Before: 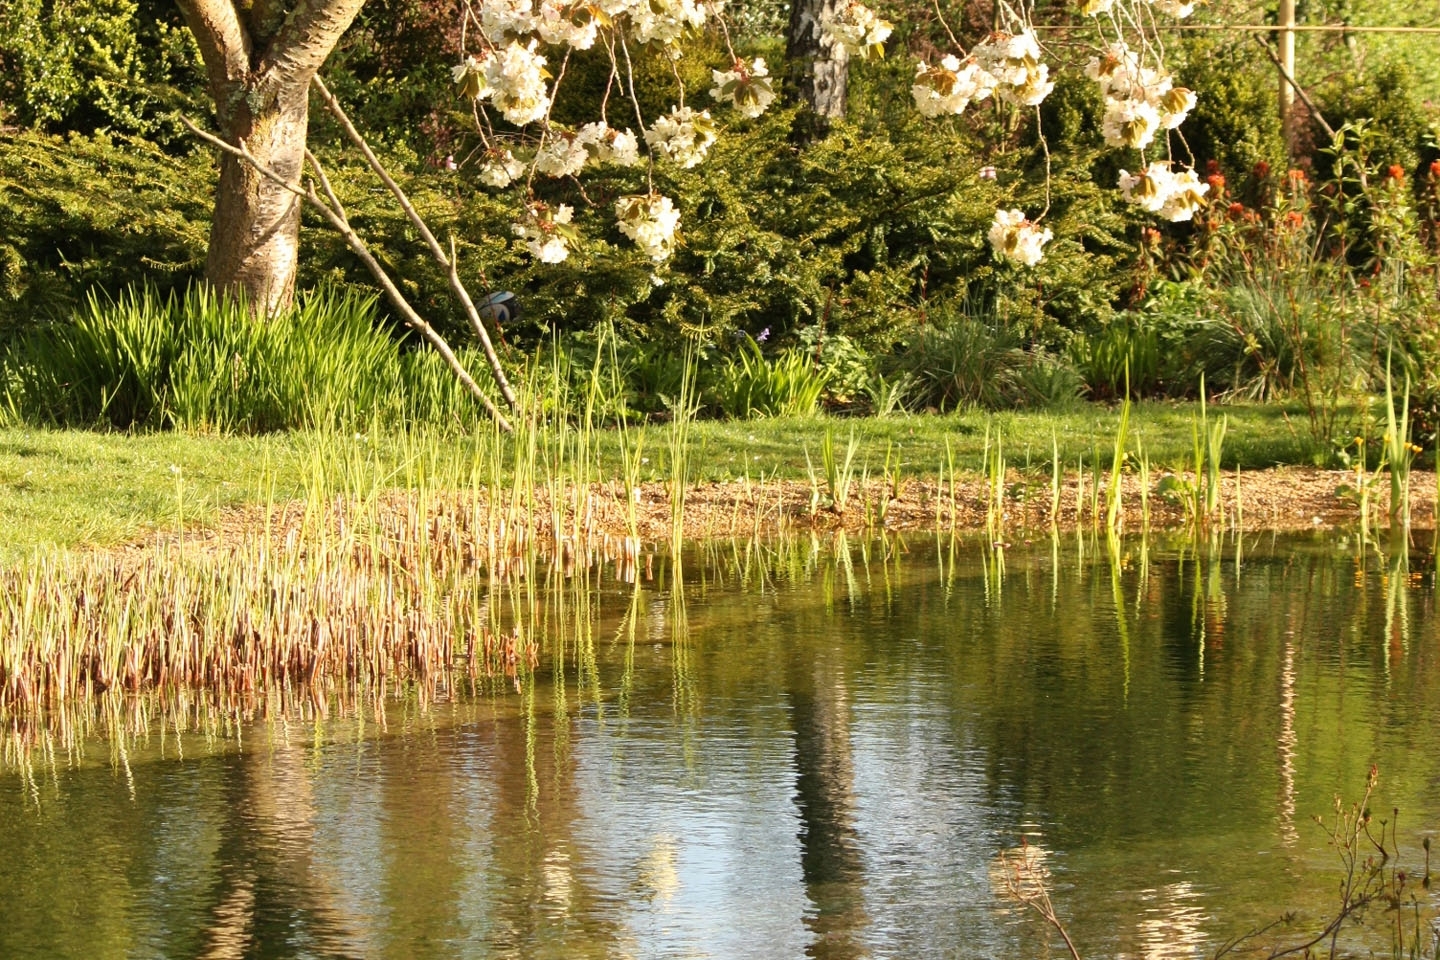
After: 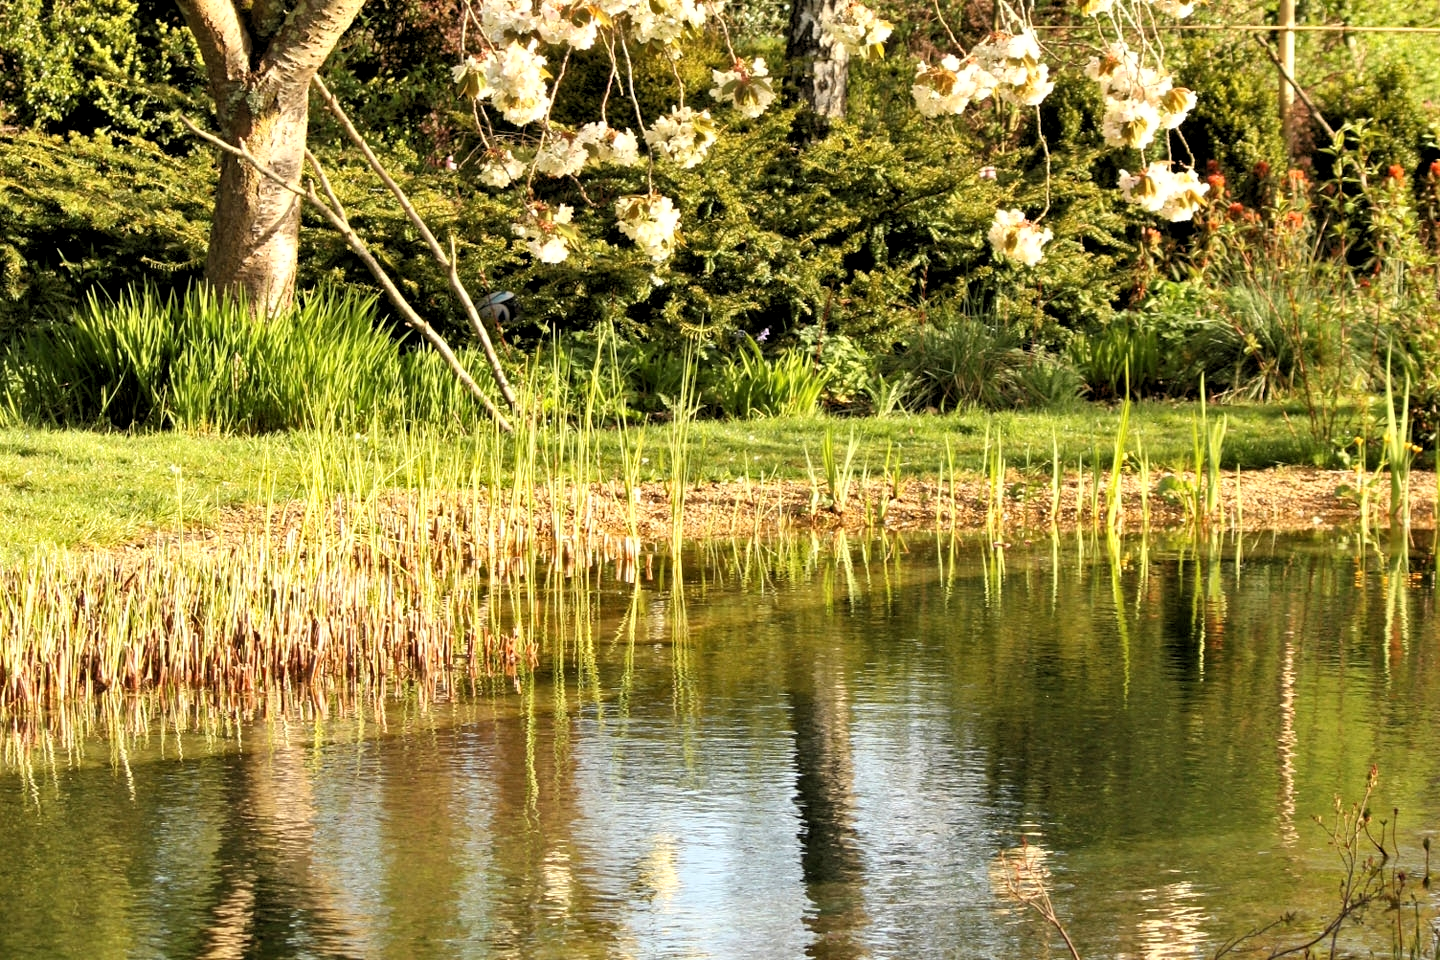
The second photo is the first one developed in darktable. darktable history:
rgb levels: levels [[0.01, 0.419, 0.839], [0, 0.5, 1], [0, 0.5, 1]]
shadows and highlights: low approximation 0.01, soften with gaussian
contrast brightness saturation: contrast 0.1, brightness 0.02, saturation 0.02
